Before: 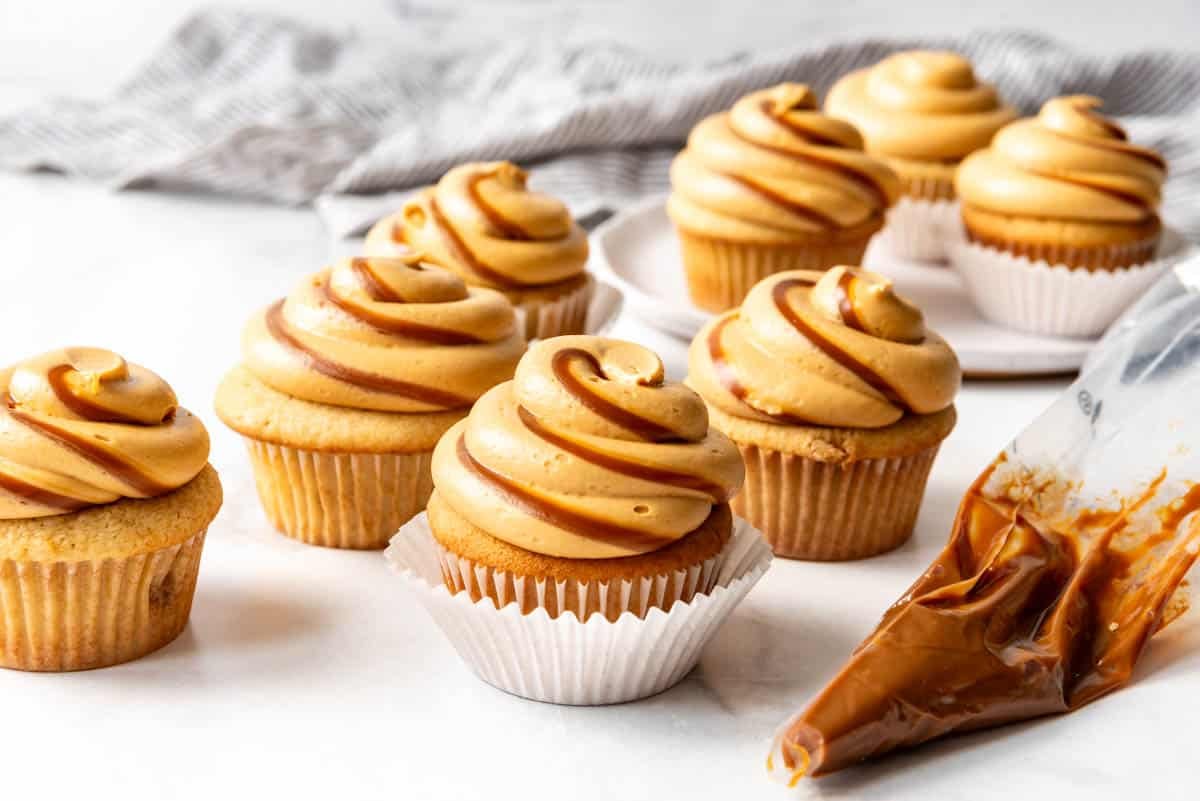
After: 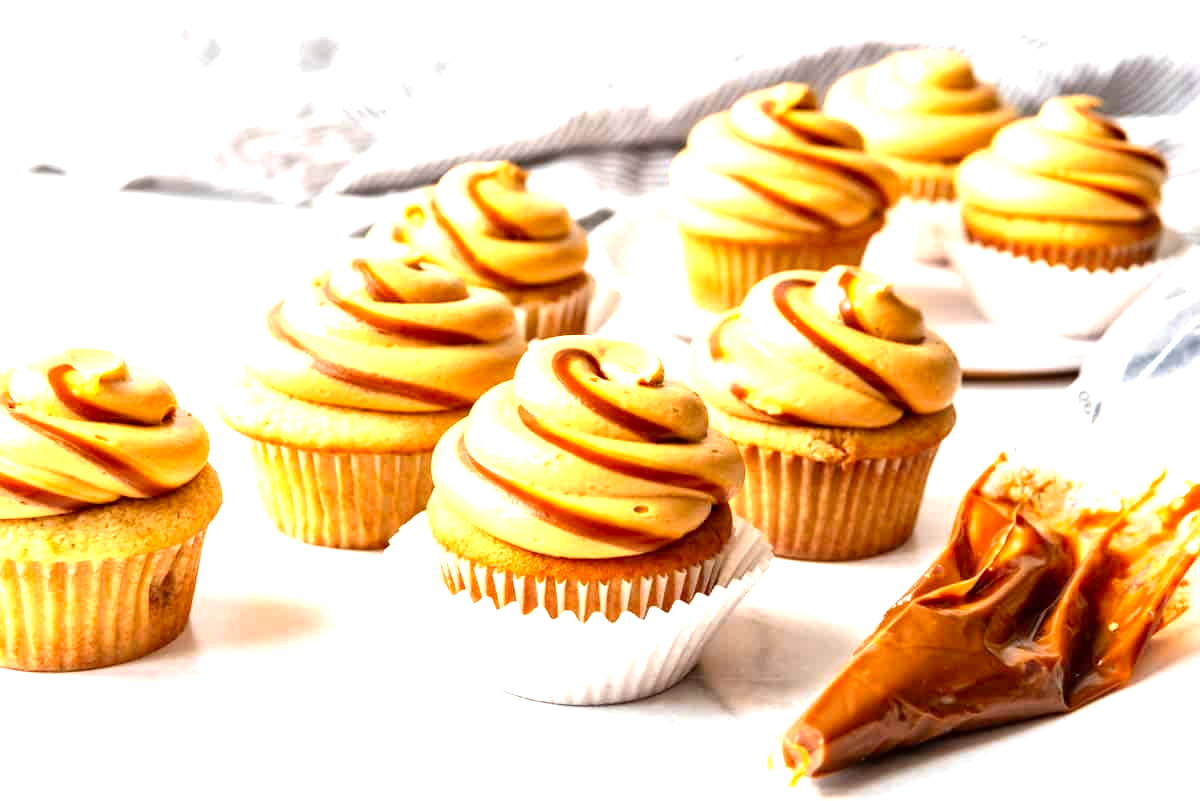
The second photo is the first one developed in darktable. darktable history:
levels: levels [0, 0.374, 0.749]
contrast brightness saturation: contrast 0.035, saturation 0.068
